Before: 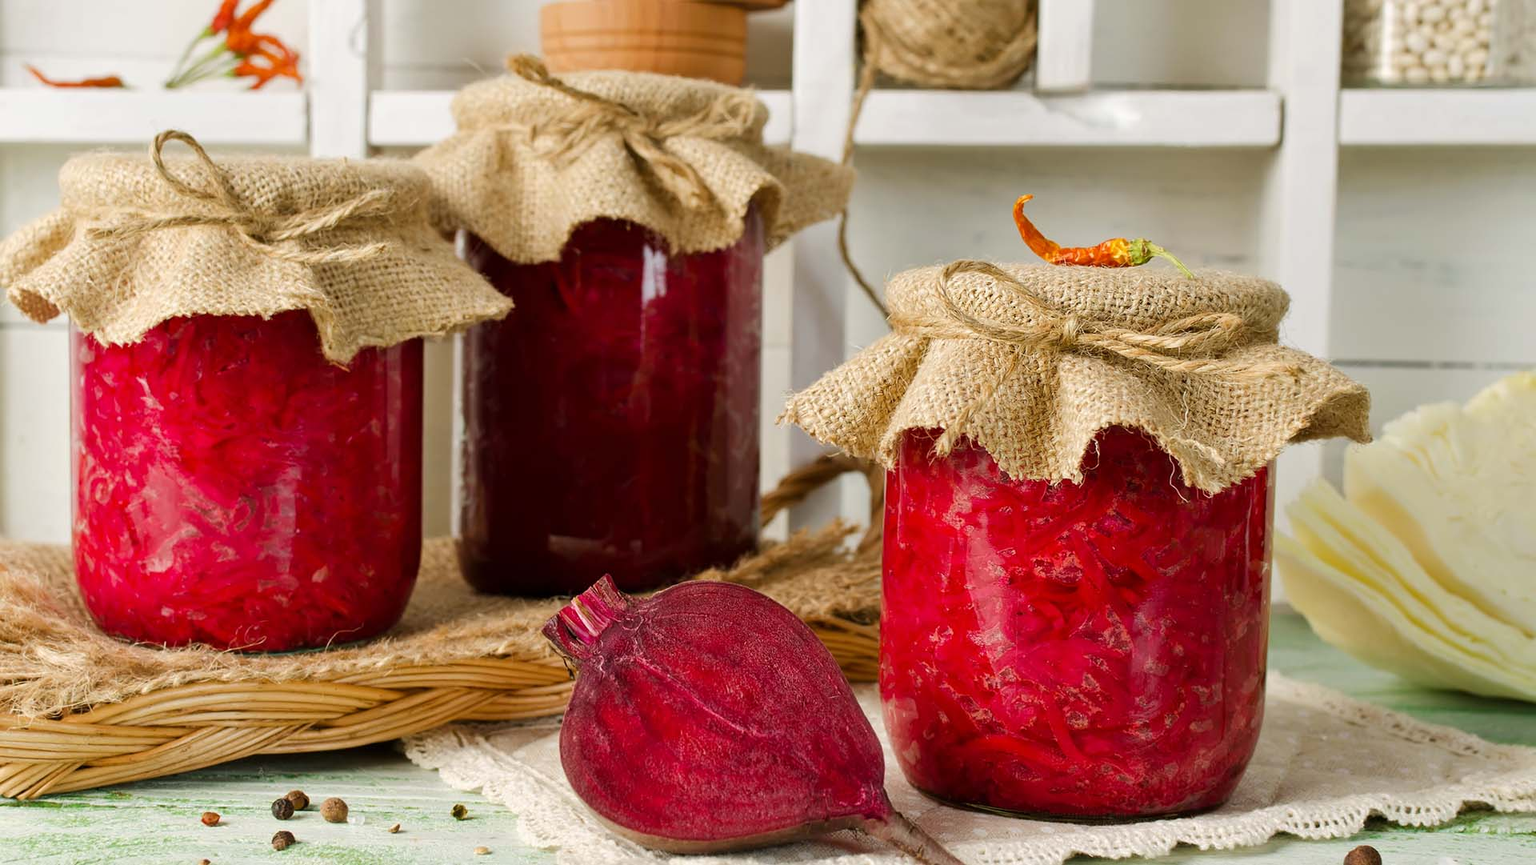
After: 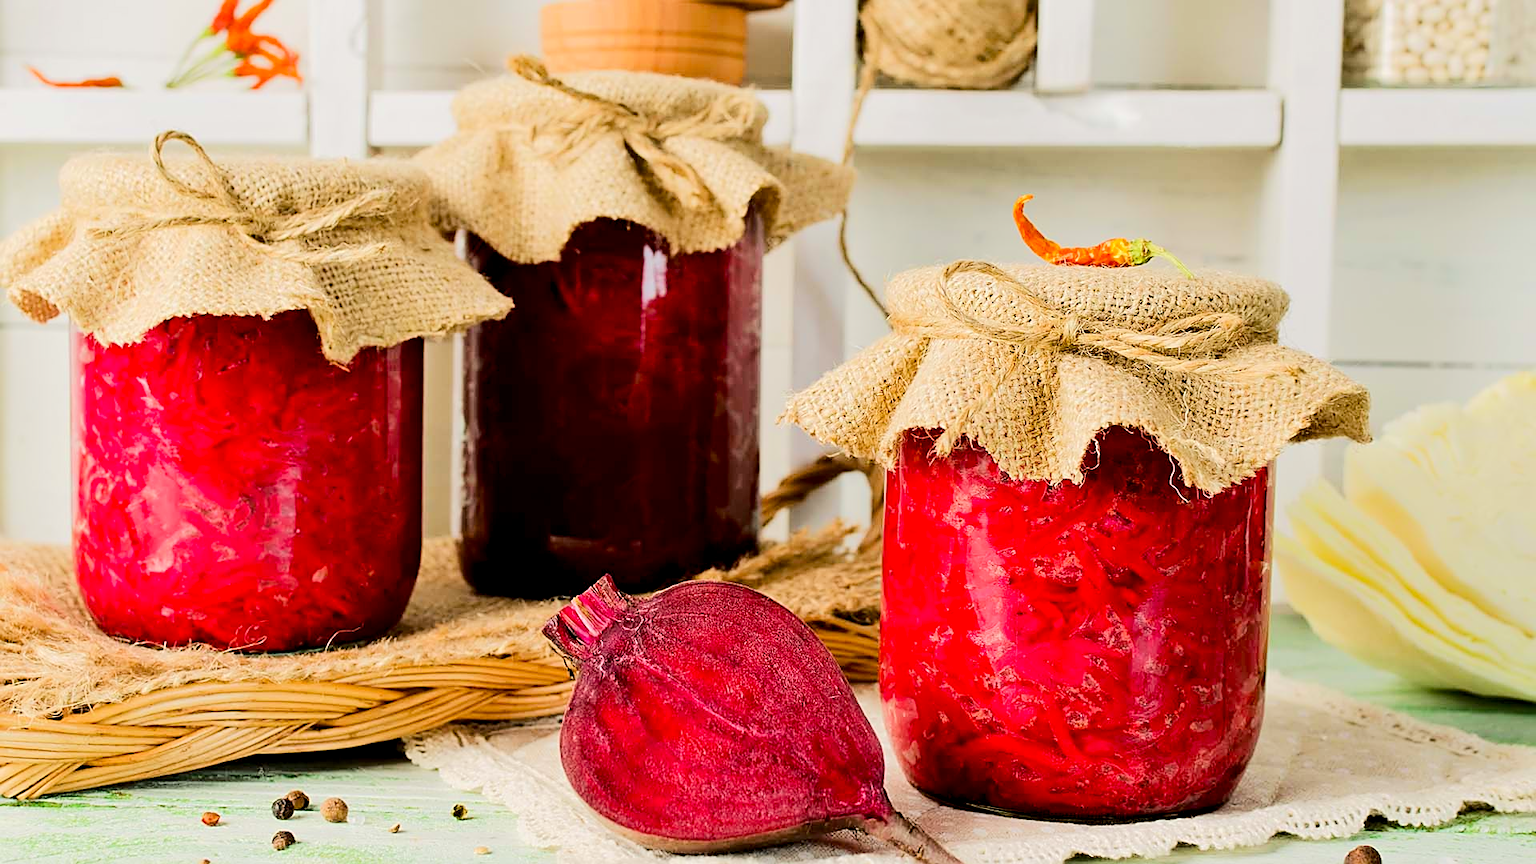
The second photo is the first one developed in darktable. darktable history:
sharpen: on, module defaults
exposure: black level correction 0.009, compensate exposure bias true, compensate highlight preservation false
tone equalizer: -7 EV 0.156 EV, -6 EV 0.597 EV, -5 EV 1.16 EV, -4 EV 1.34 EV, -3 EV 1.13 EV, -2 EV 0.6 EV, -1 EV 0.147 EV, edges refinement/feathering 500, mask exposure compensation -1.57 EV, preserve details no
